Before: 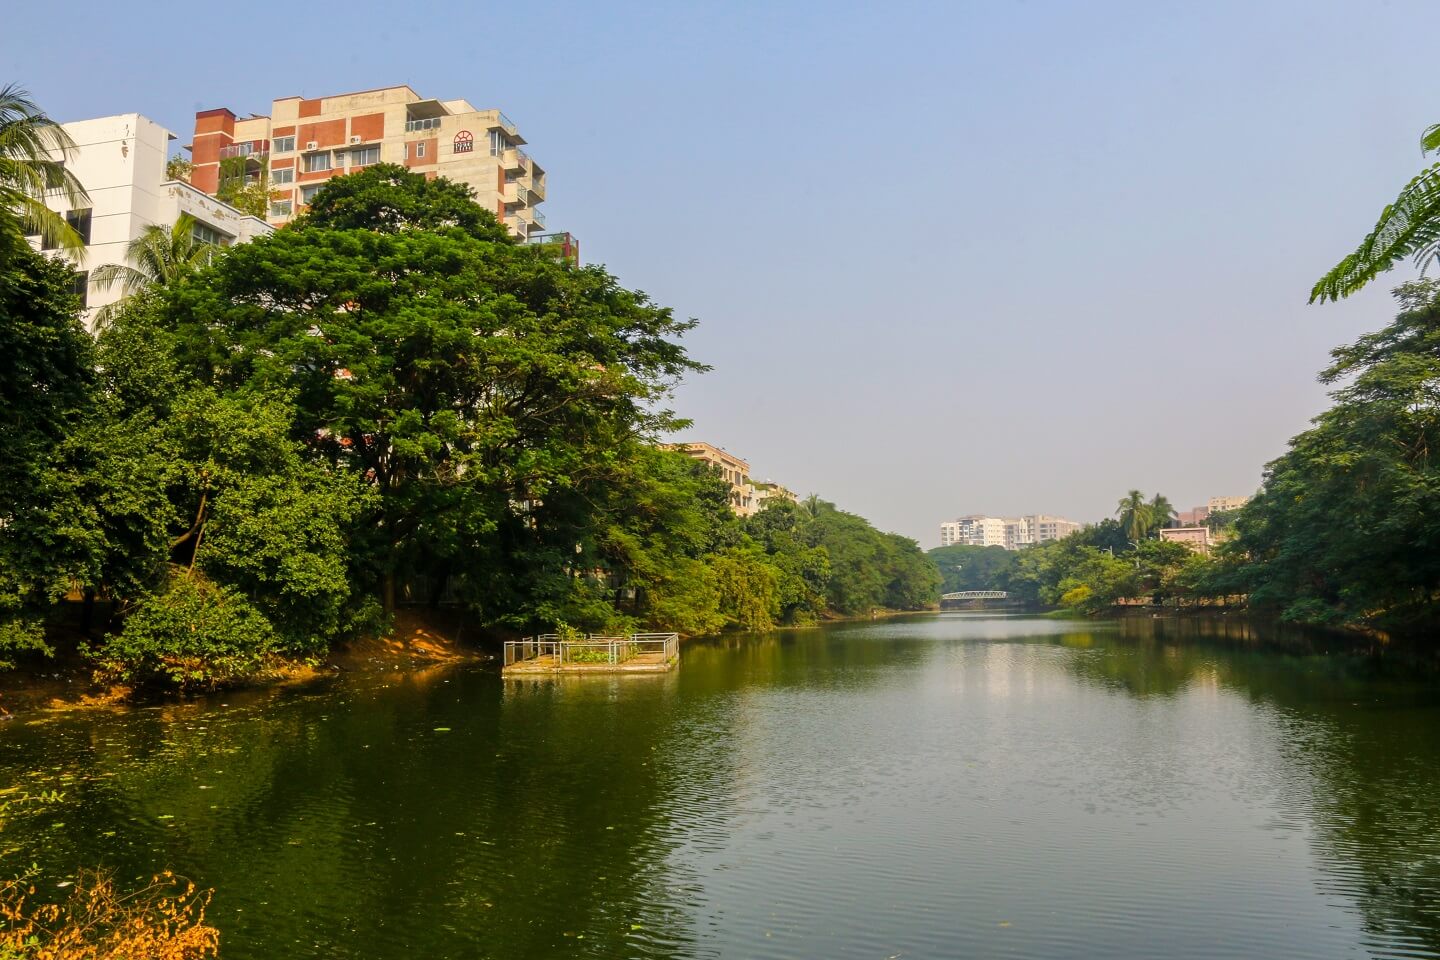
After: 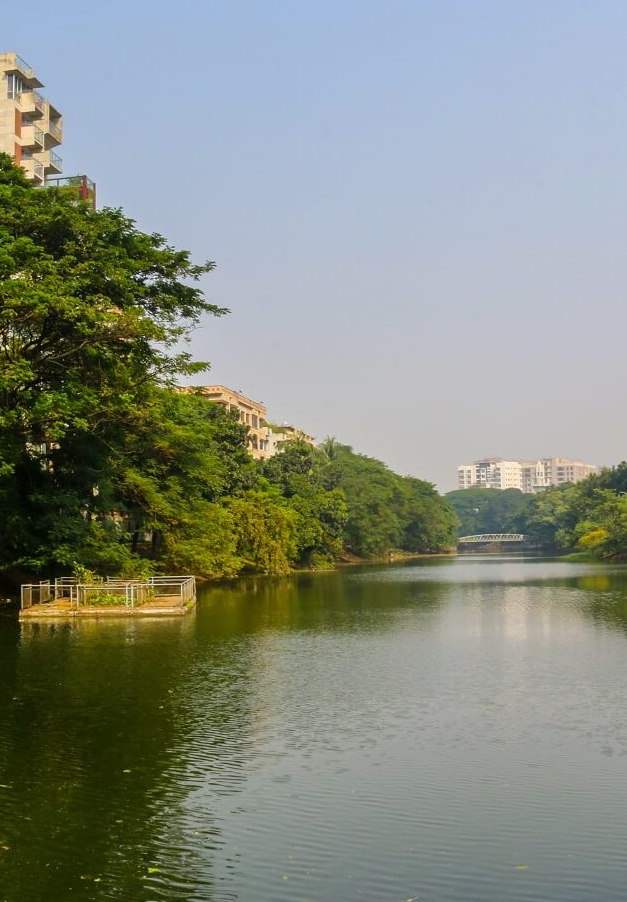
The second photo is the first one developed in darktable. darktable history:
crop: left 33.59%, top 6.026%, right 22.868%
